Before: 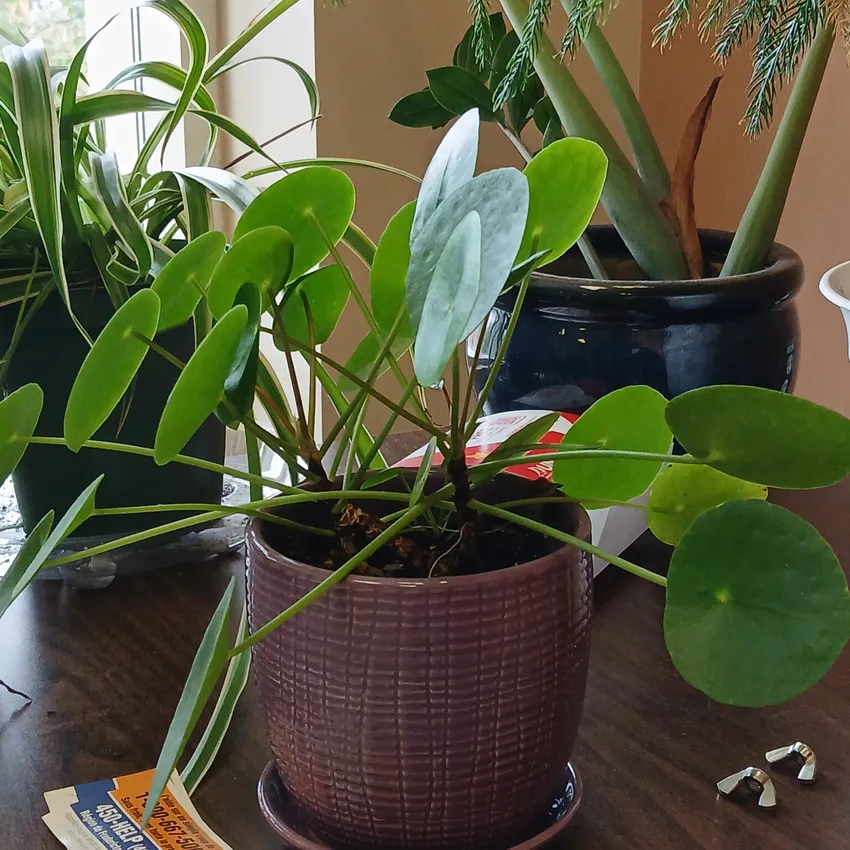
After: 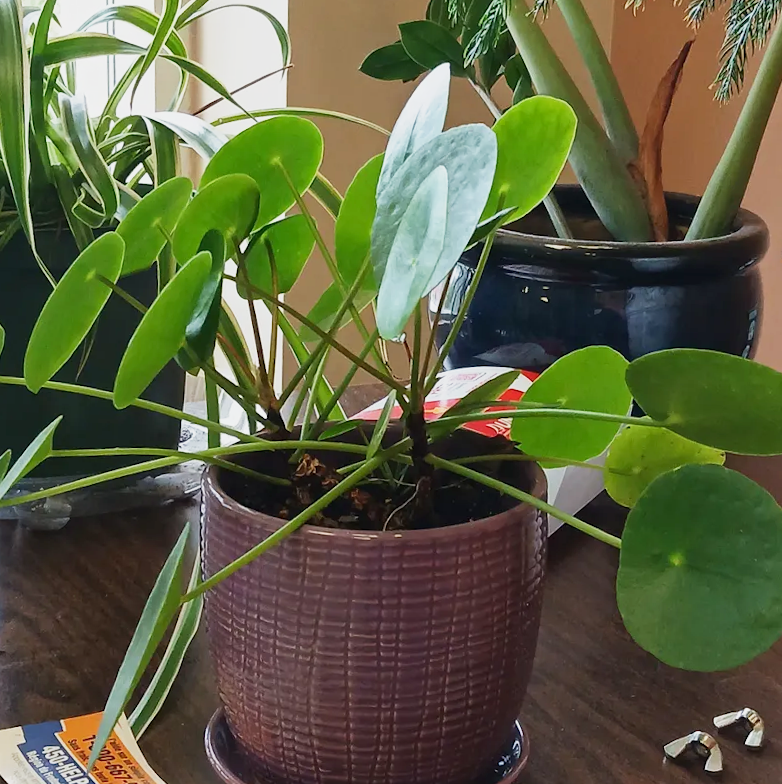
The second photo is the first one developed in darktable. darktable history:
base curve: curves: ch0 [(0, 0) (0.088, 0.125) (0.176, 0.251) (0.354, 0.501) (0.613, 0.749) (1, 0.877)], preserve colors none
crop and rotate: angle -2.03°, left 3.141%, top 4.054%, right 1.567%, bottom 0.456%
